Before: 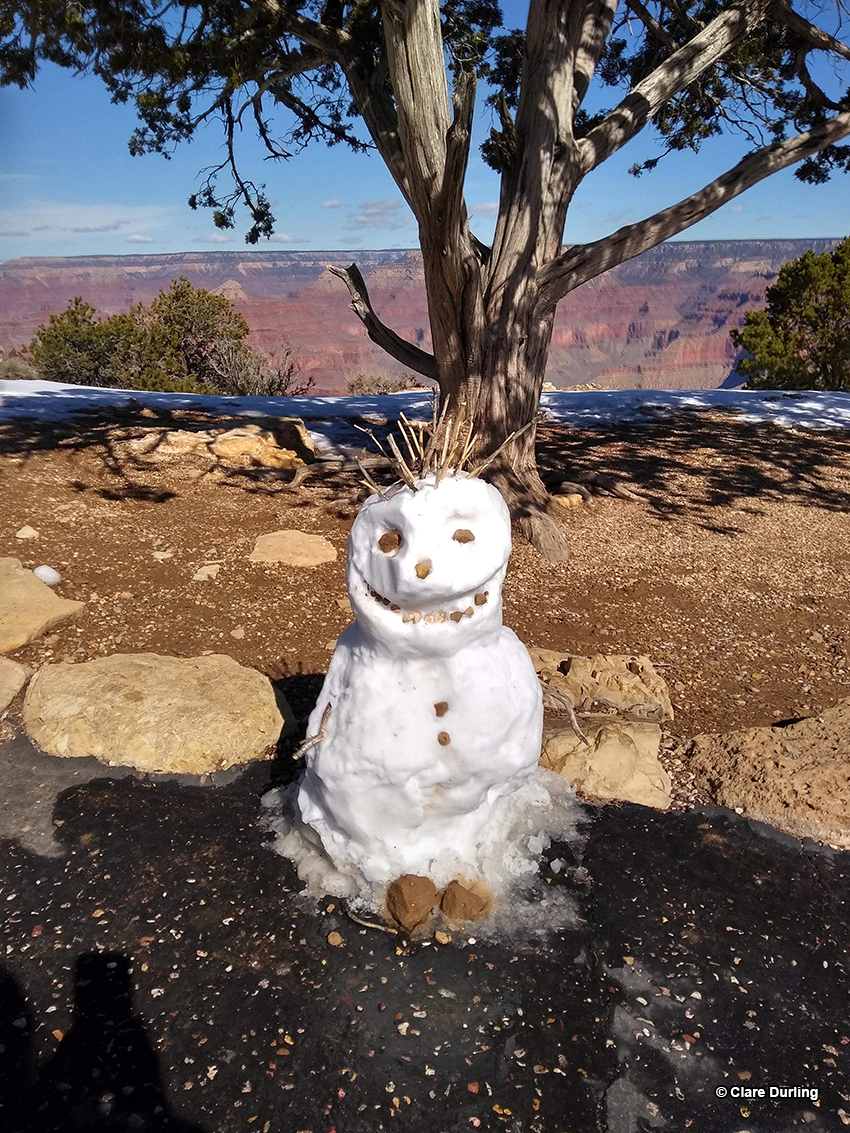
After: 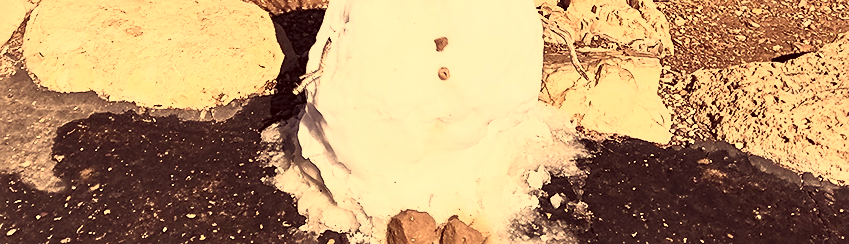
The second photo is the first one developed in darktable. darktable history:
crop and rotate: top 58.761%, bottom 19.659%
contrast brightness saturation: contrast 0.585, brightness 0.579, saturation -0.344
exposure: black level correction 0.001, exposure 0.192 EV, compensate highlight preservation false
sharpen: on, module defaults
color zones: curves: ch1 [(0.29, 0.492) (0.373, 0.185) (0.509, 0.481)]; ch2 [(0.25, 0.462) (0.749, 0.457)]
tone equalizer: edges refinement/feathering 500, mask exposure compensation -1.57 EV, preserve details no
color correction: highlights a* 9.83, highlights b* 38.91, shadows a* 14.8, shadows b* 3.17
